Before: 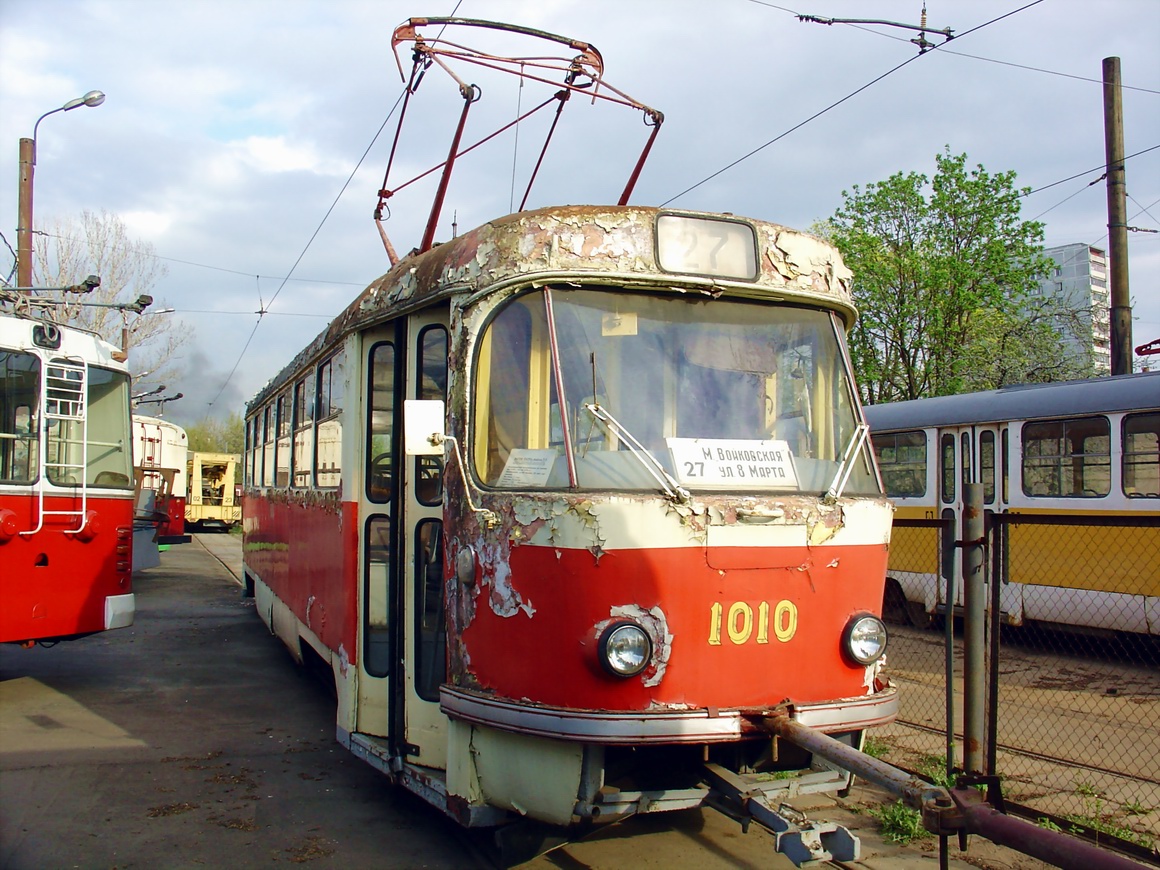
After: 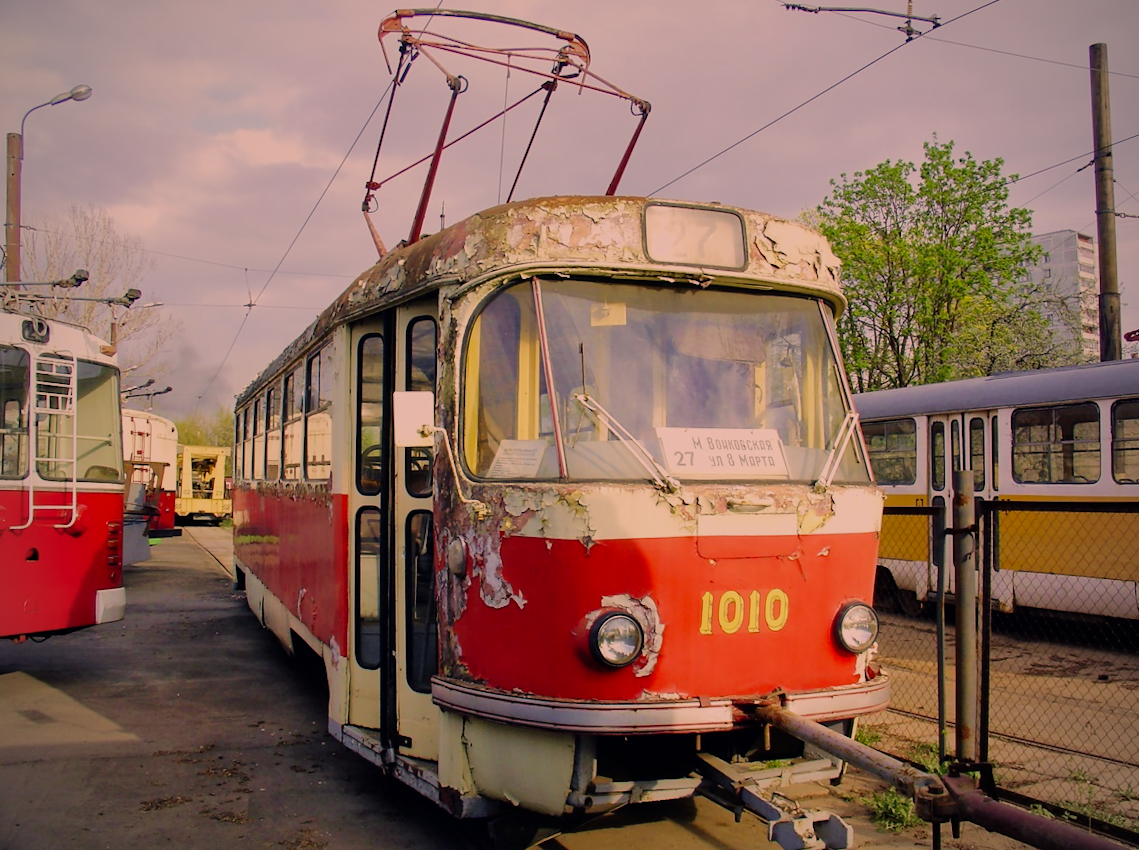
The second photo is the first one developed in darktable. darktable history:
rotate and perspective: rotation -0.45°, automatic cropping original format, crop left 0.008, crop right 0.992, crop top 0.012, crop bottom 0.988
crop: left 0.434%, top 0.485%, right 0.244%, bottom 0.386%
color correction: highlights a* 21.88, highlights b* 22.25
vignetting: fall-off radius 60.92%
shadows and highlights: highlights -60
filmic rgb: black relative exposure -7.65 EV, white relative exposure 4.56 EV, hardness 3.61
white balance: red 0.976, blue 1.04
